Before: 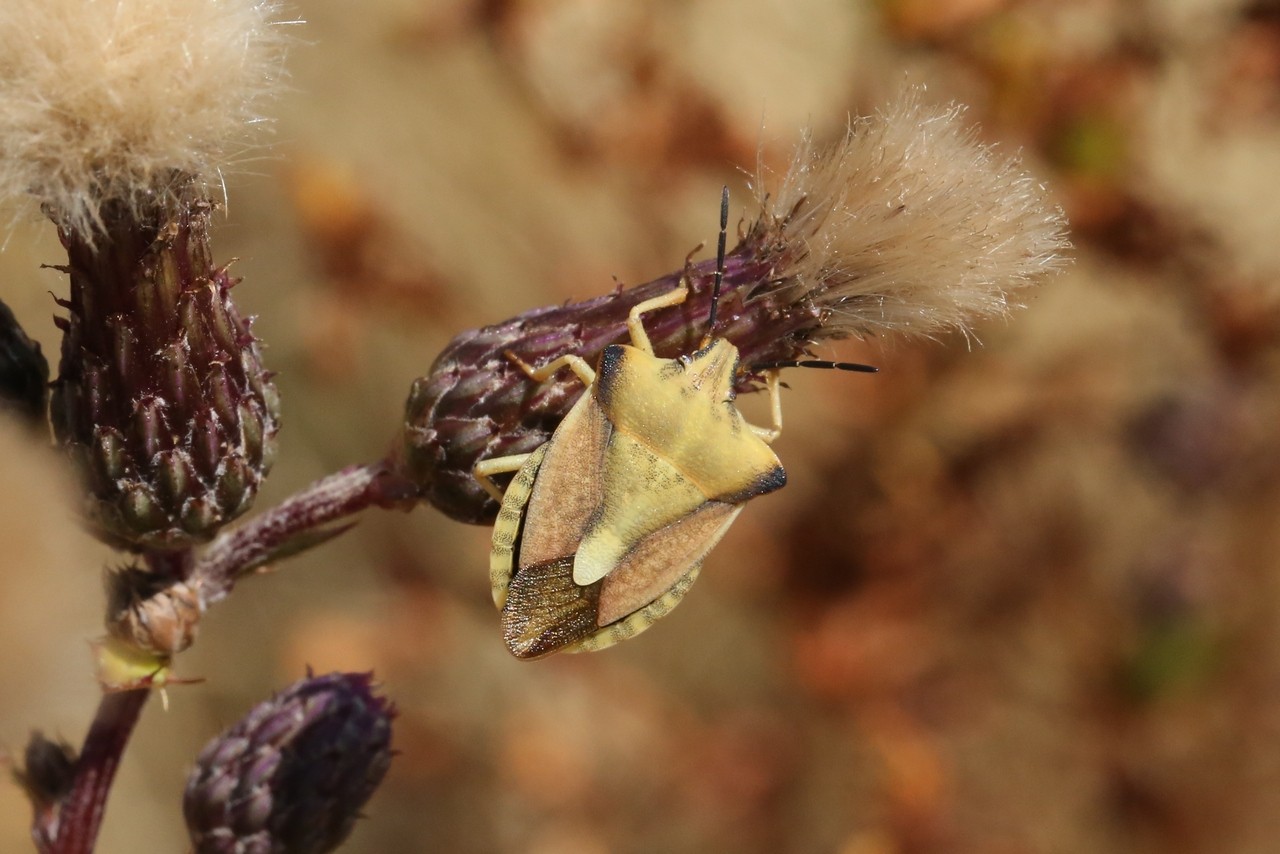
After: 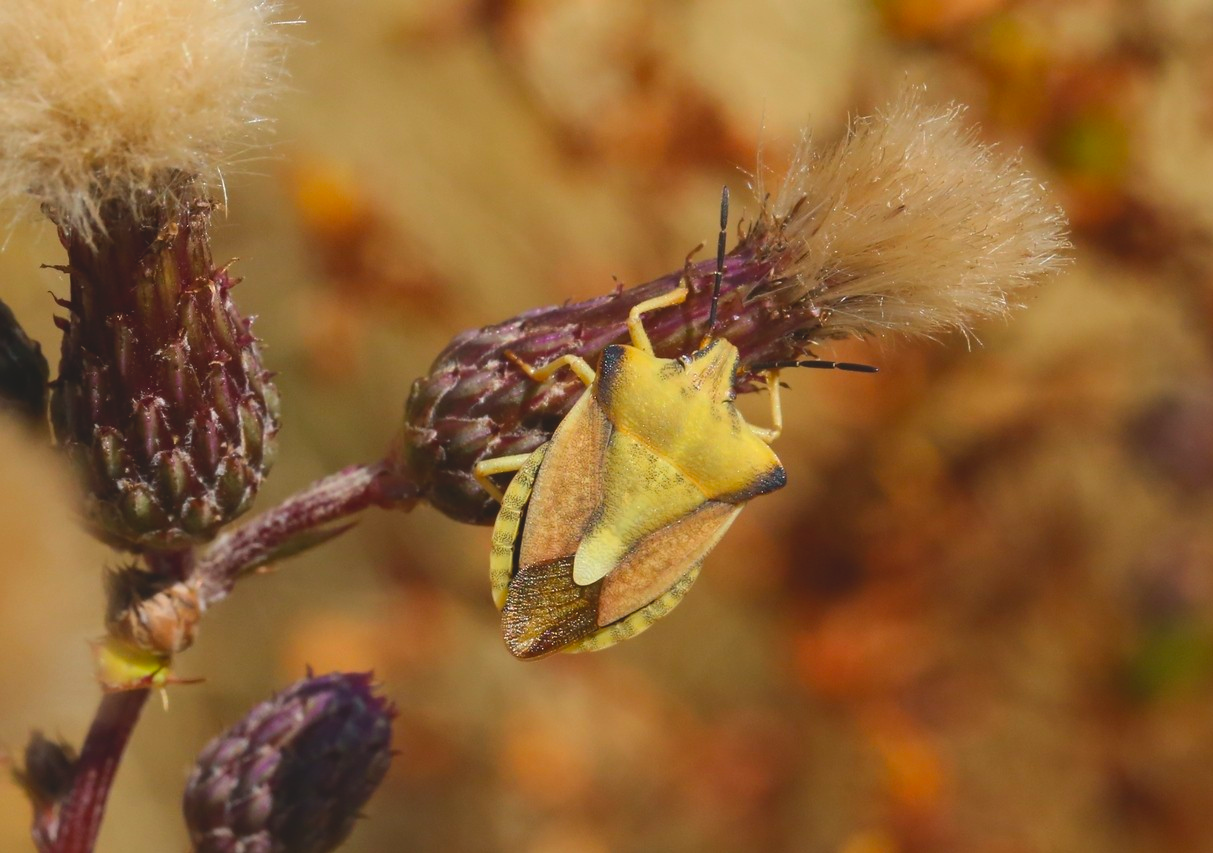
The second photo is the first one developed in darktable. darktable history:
color balance rgb: perceptual saturation grading › global saturation 0.171%, perceptual brilliance grading › highlights 10.218%, perceptual brilliance grading › mid-tones 5.792%, global vibrance 20%
crop and rotate: left 0%, right 5.168%
contrast brightness saturation: contrast -0.189, saturation 0.19
exposure: exposure -0.116 EV, compensate exposure bias true, compensate highlight preservation false
